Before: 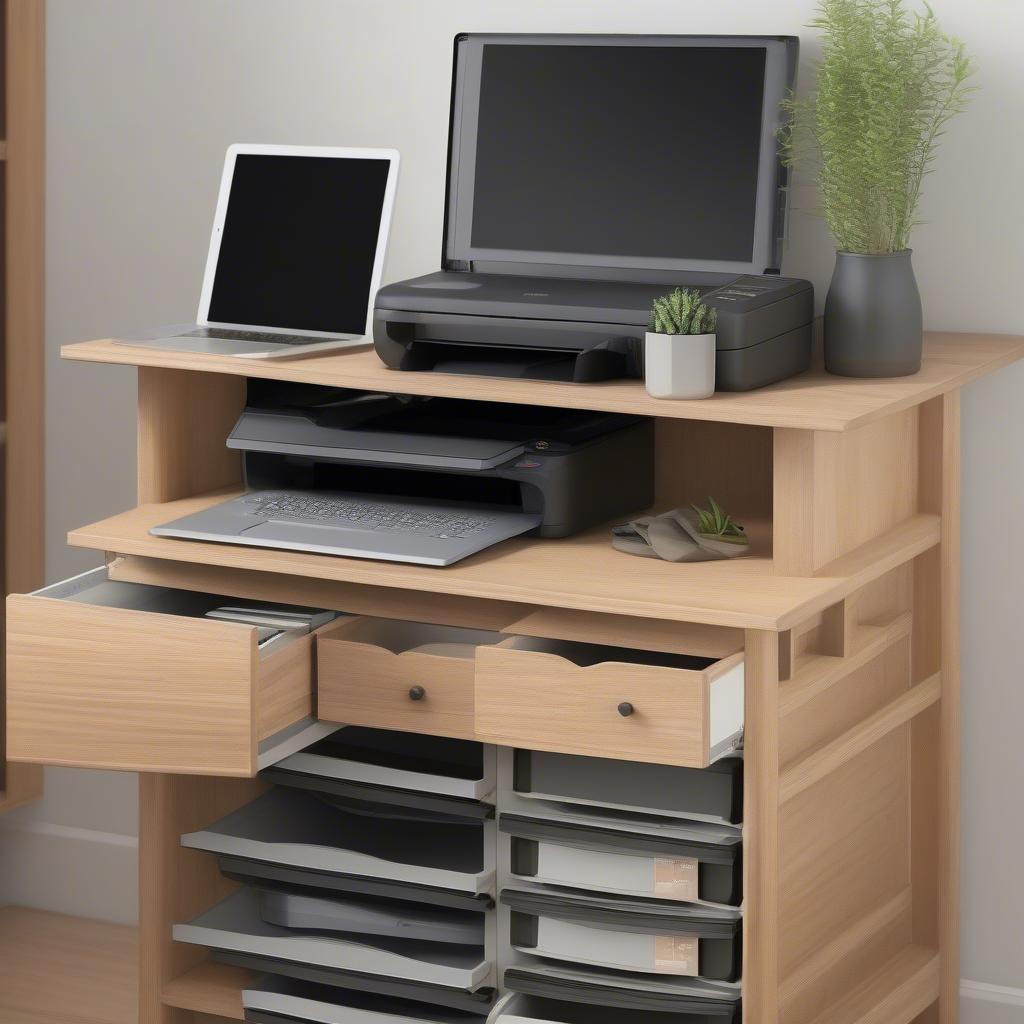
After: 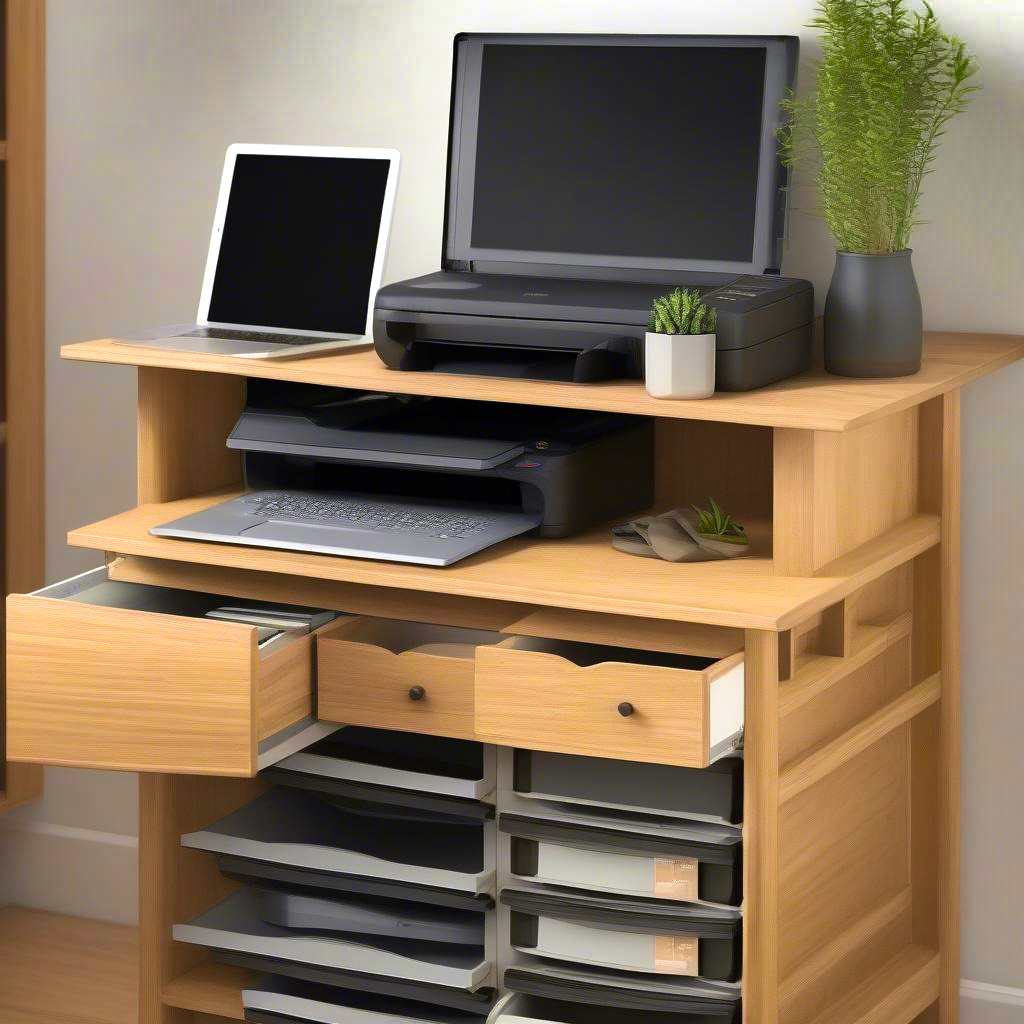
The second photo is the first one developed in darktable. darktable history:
shadows and highlights: shadows 20.85, highlights -81.33, soften with gaussian
color balance rgb: perceptual saturation grading › global saturation 9.565%, perceptual brilliance grading › global brilliance 14.171%, perceptual brilliance grading › shadows -35.608%, global vibrance 50.27%
velvia: on, module defaults
